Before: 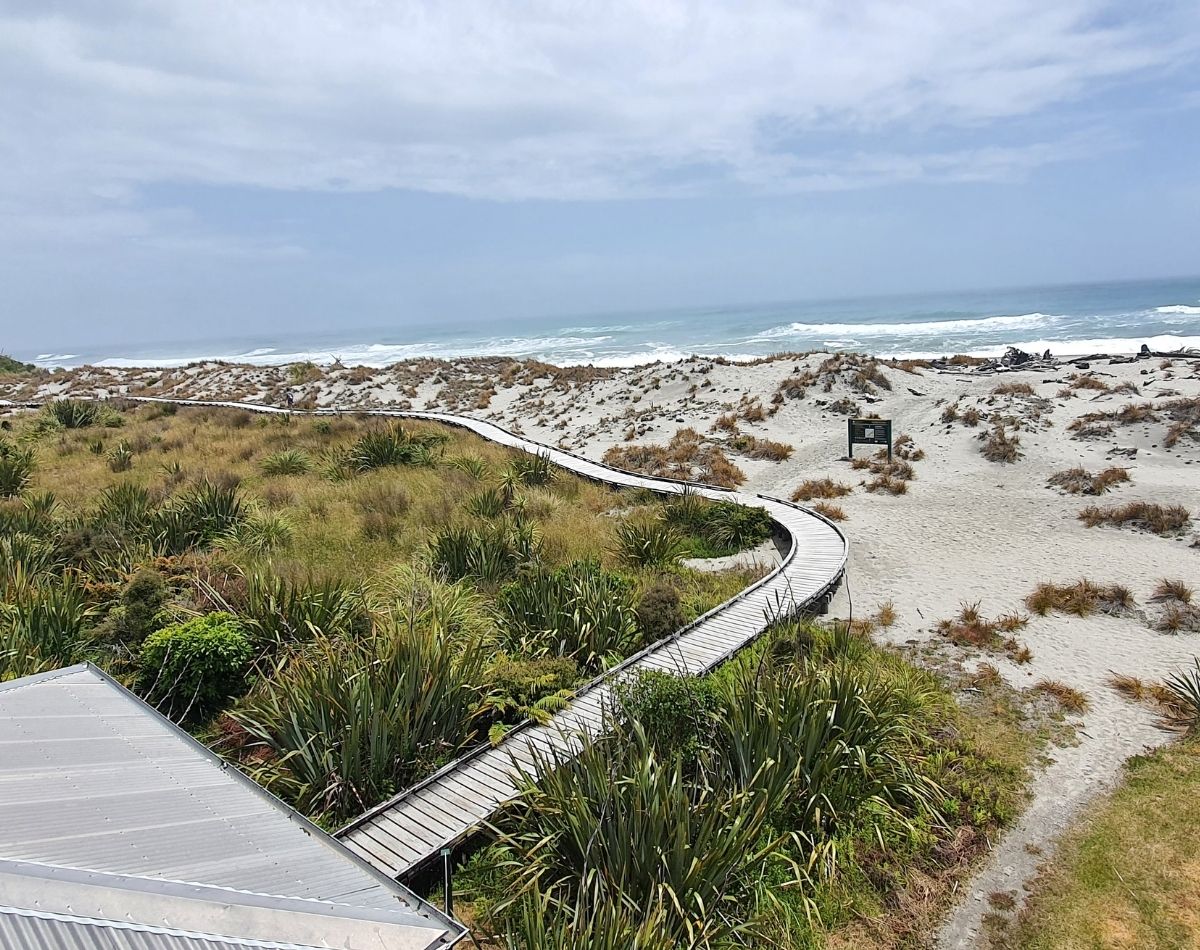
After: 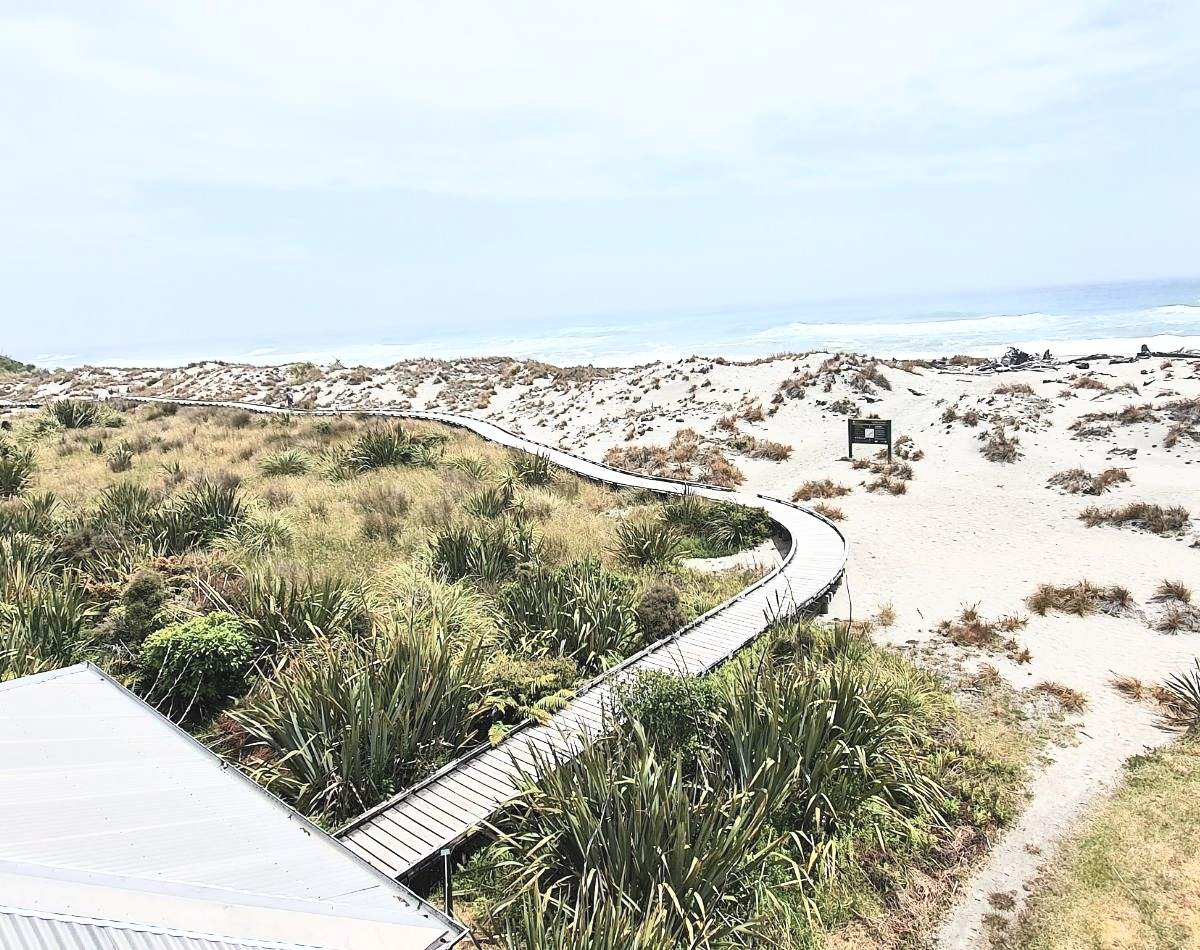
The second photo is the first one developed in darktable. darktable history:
contrast brightness saturation: contrast 0.442, brightness 0.554, saturation -0.193
